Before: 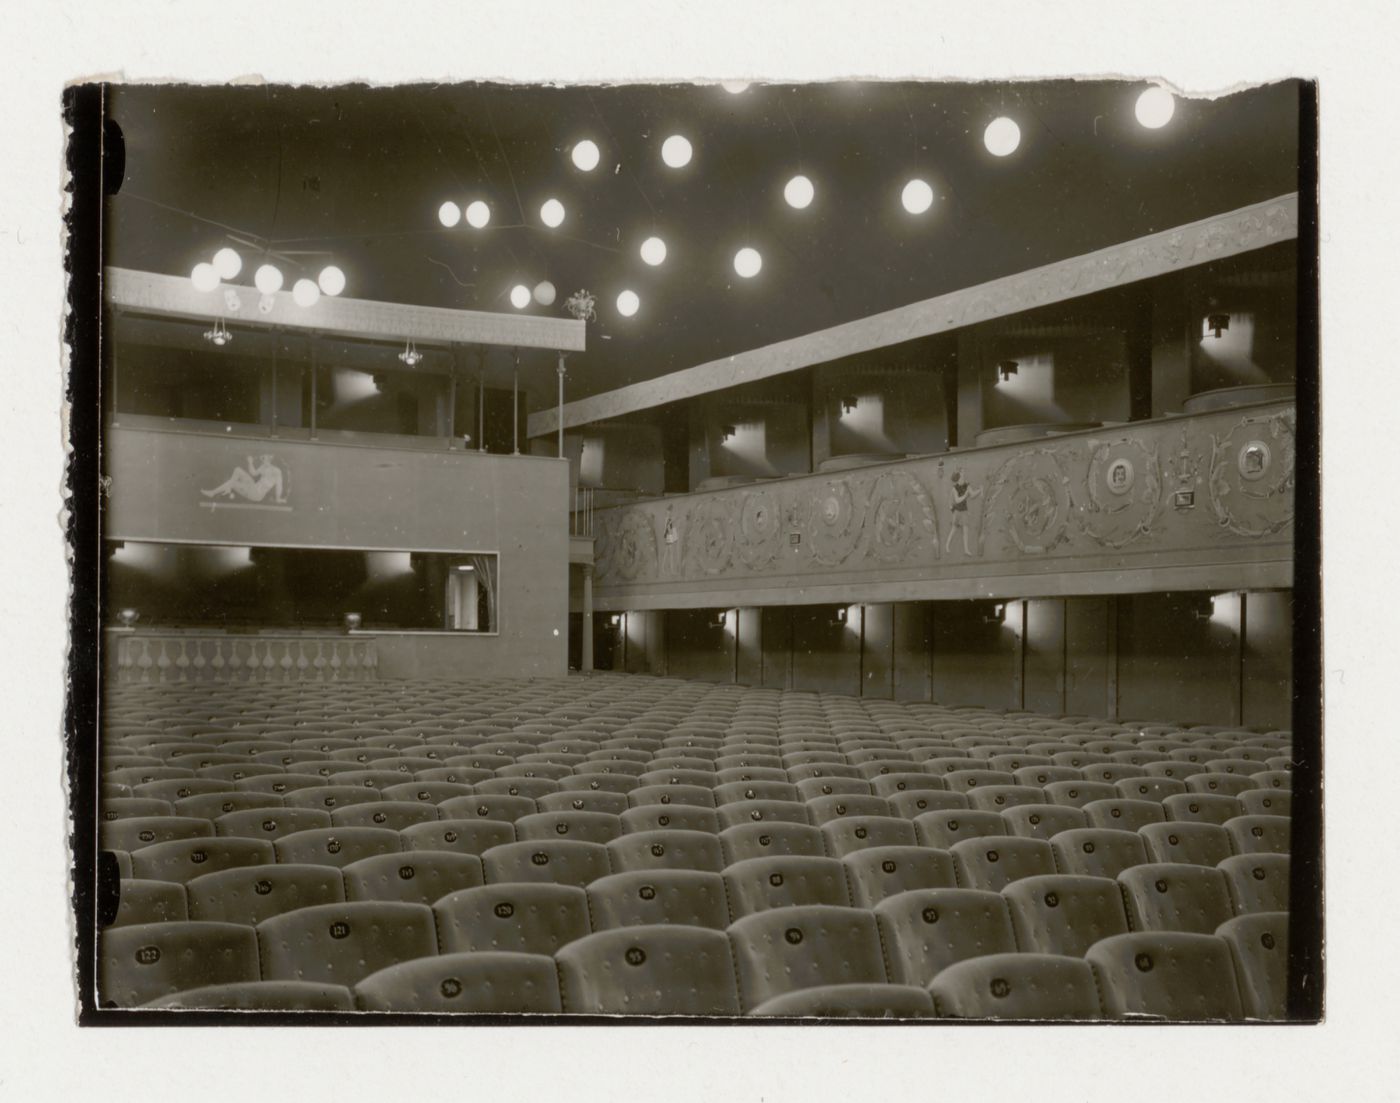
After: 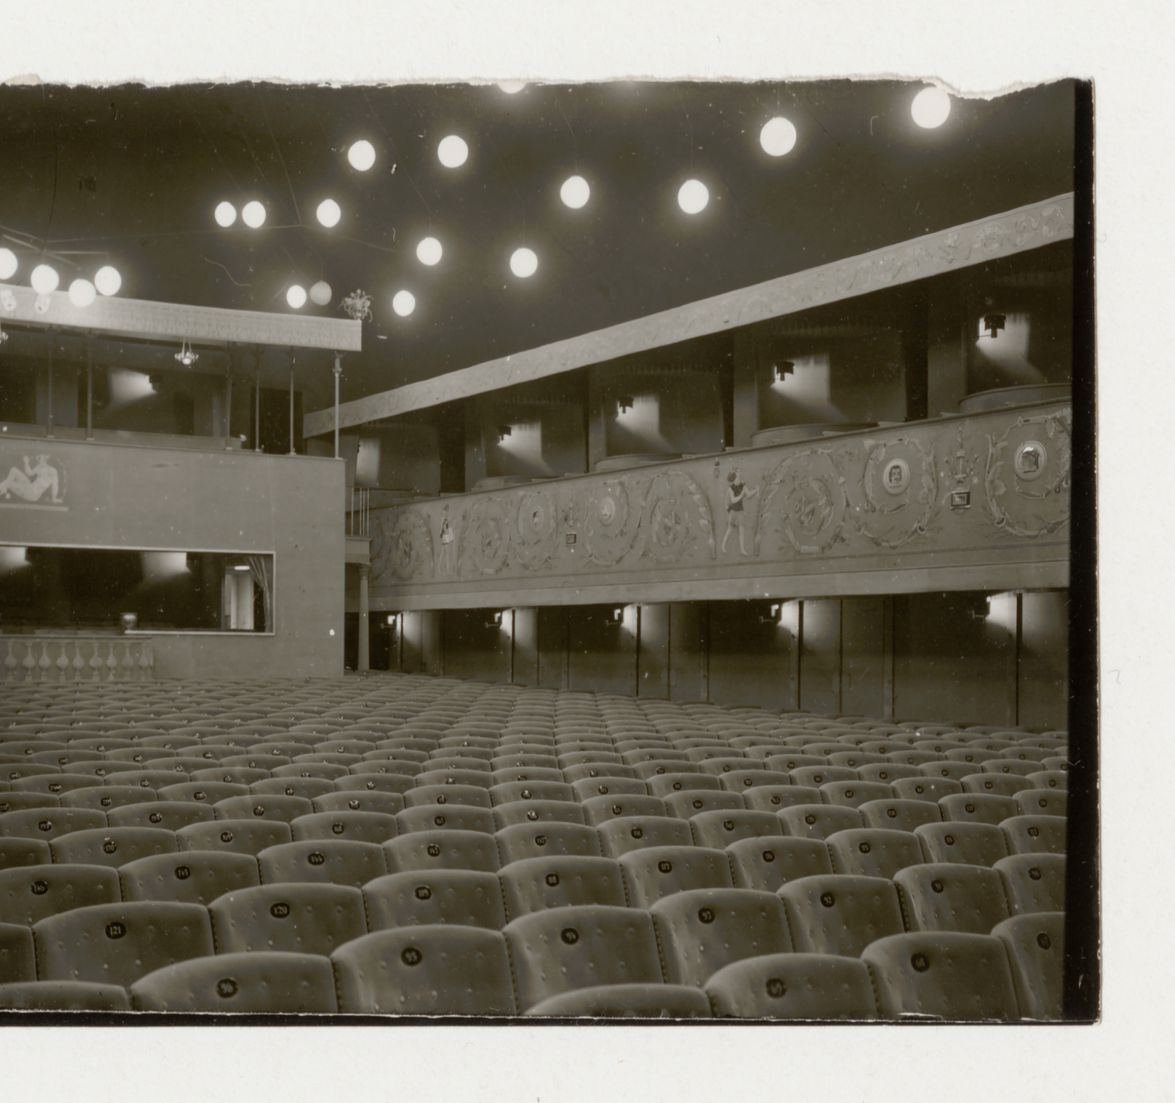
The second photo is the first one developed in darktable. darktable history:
crop: left 16.007%
